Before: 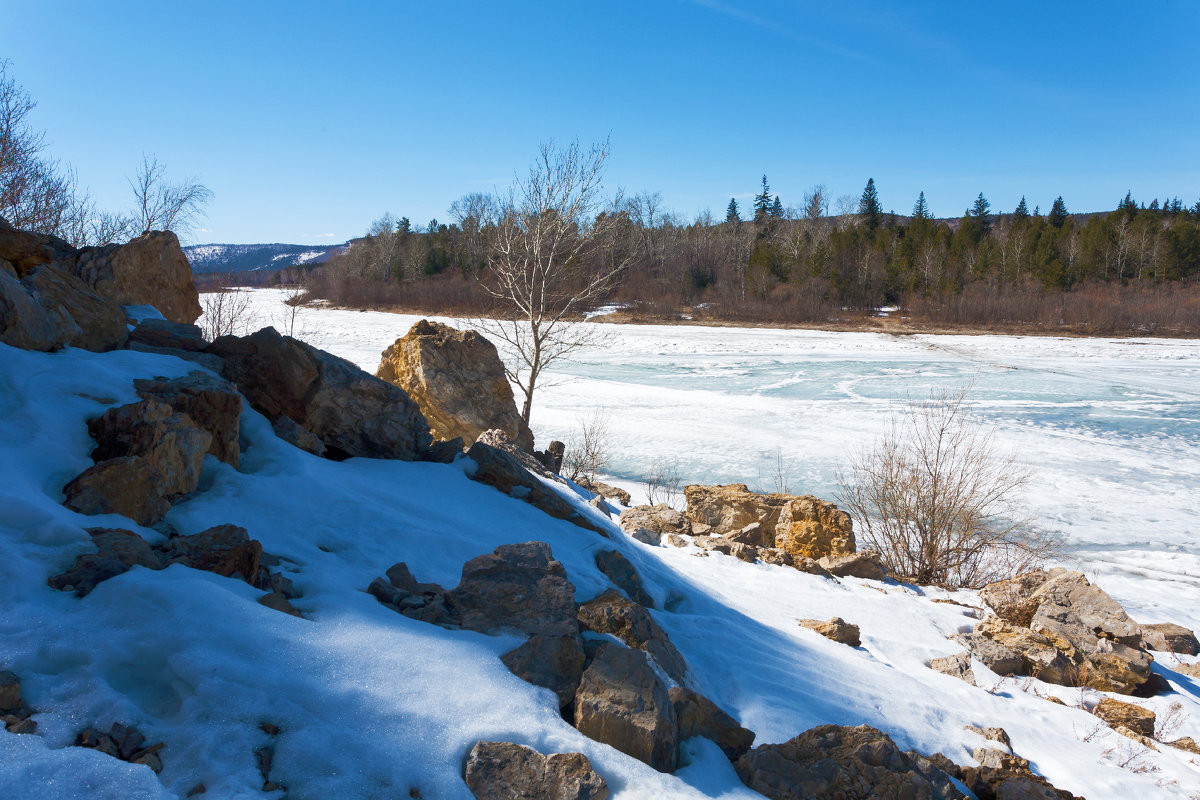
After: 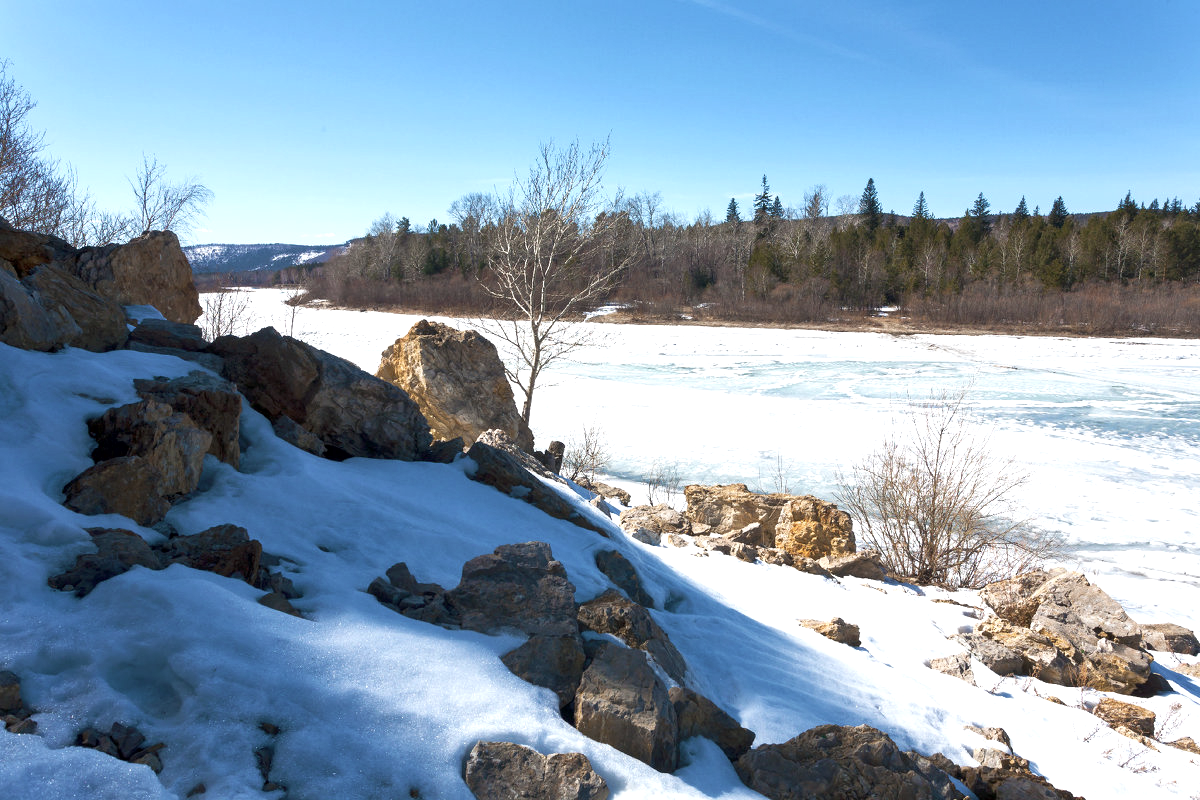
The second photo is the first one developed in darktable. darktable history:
exposure: exposure 0.495 EV, compensate highlight preservation false
contrast brightness saturation: contrast 0.065, brightness -0.01, saturation -0.215
local contrast: mode bilateral grid, contrast 21, coarseness 50, detail 120%, midtone range 0.2
